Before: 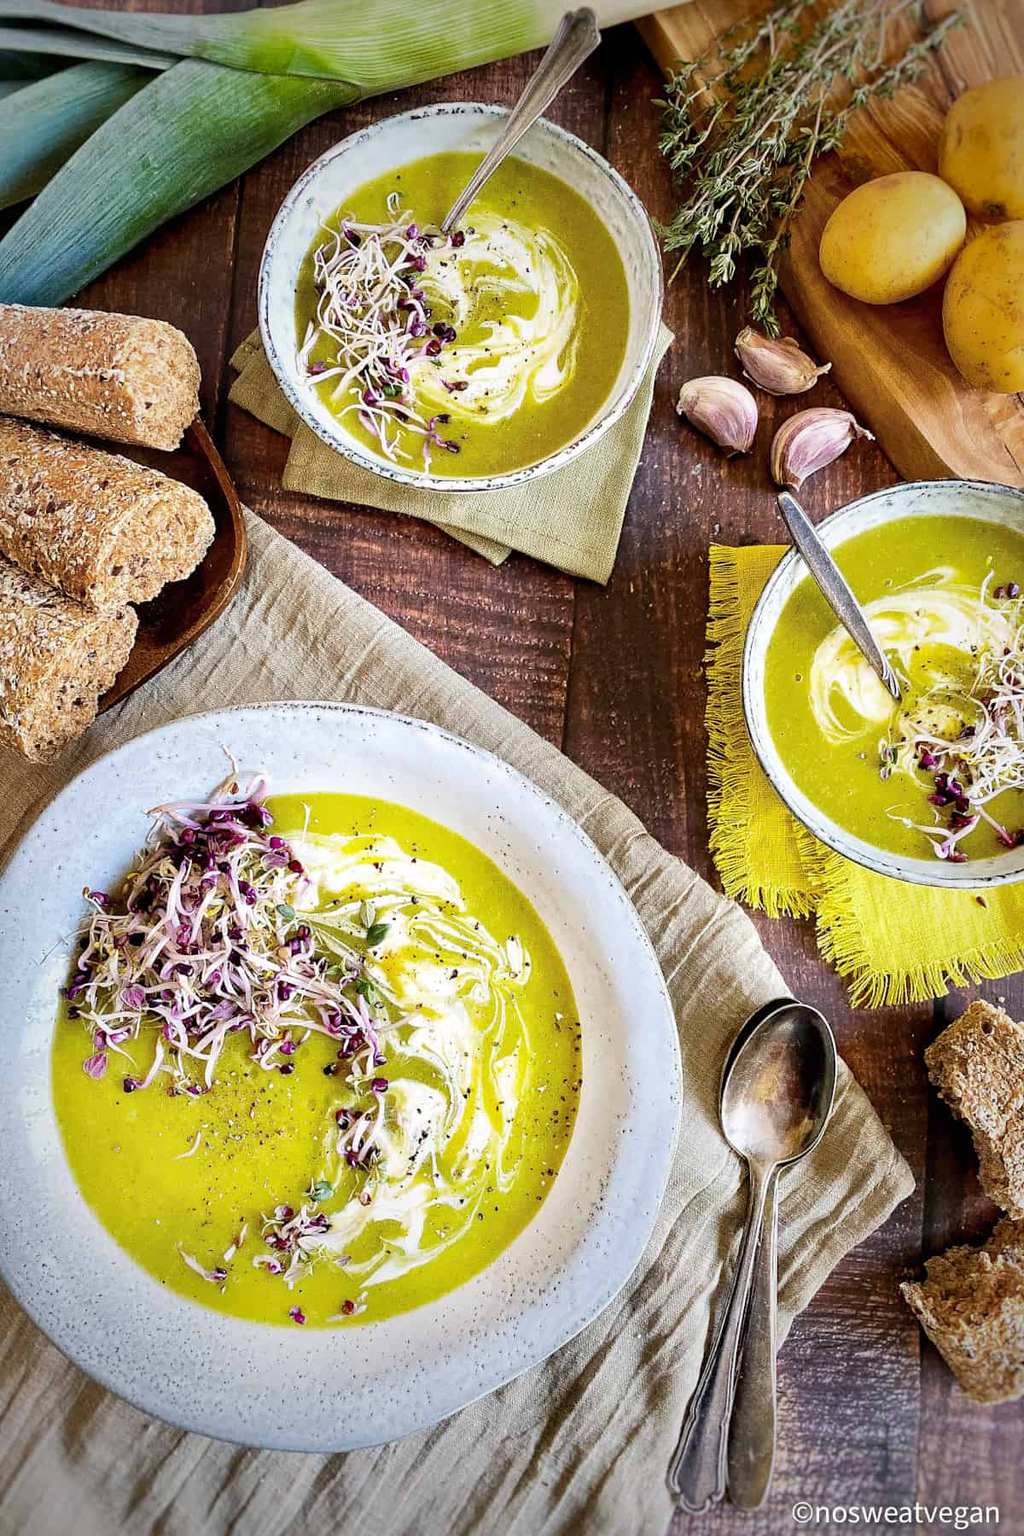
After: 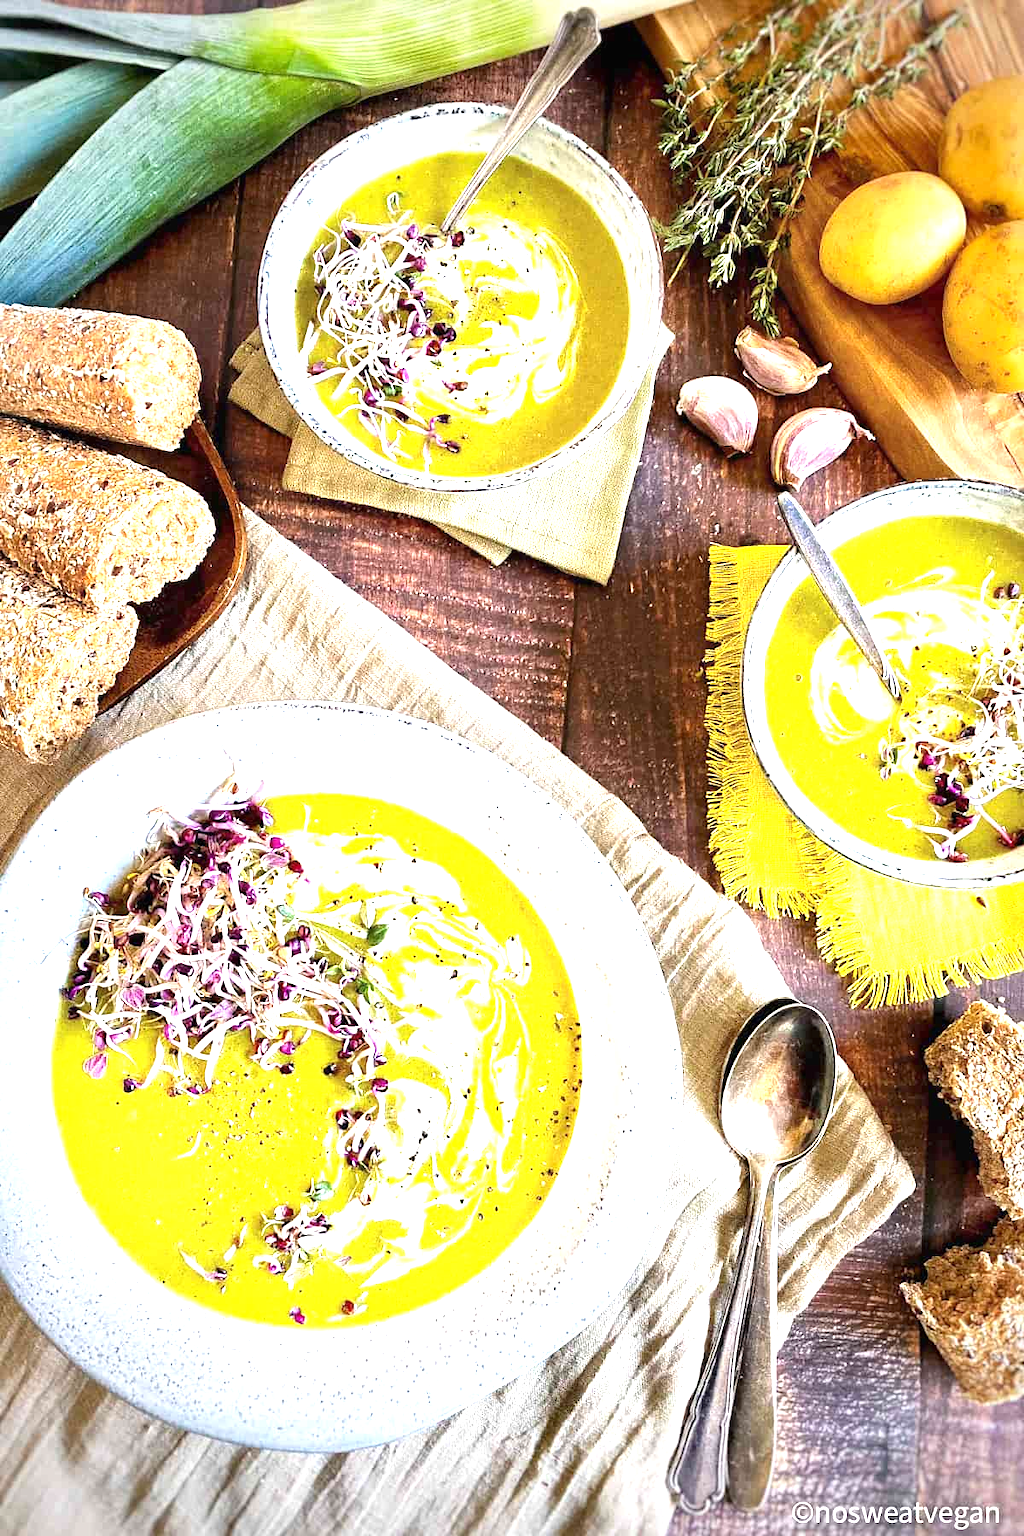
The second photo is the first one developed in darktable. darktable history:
exposure: black level correction 0, exposure 1.284 EV, compensate highlight preservation false
